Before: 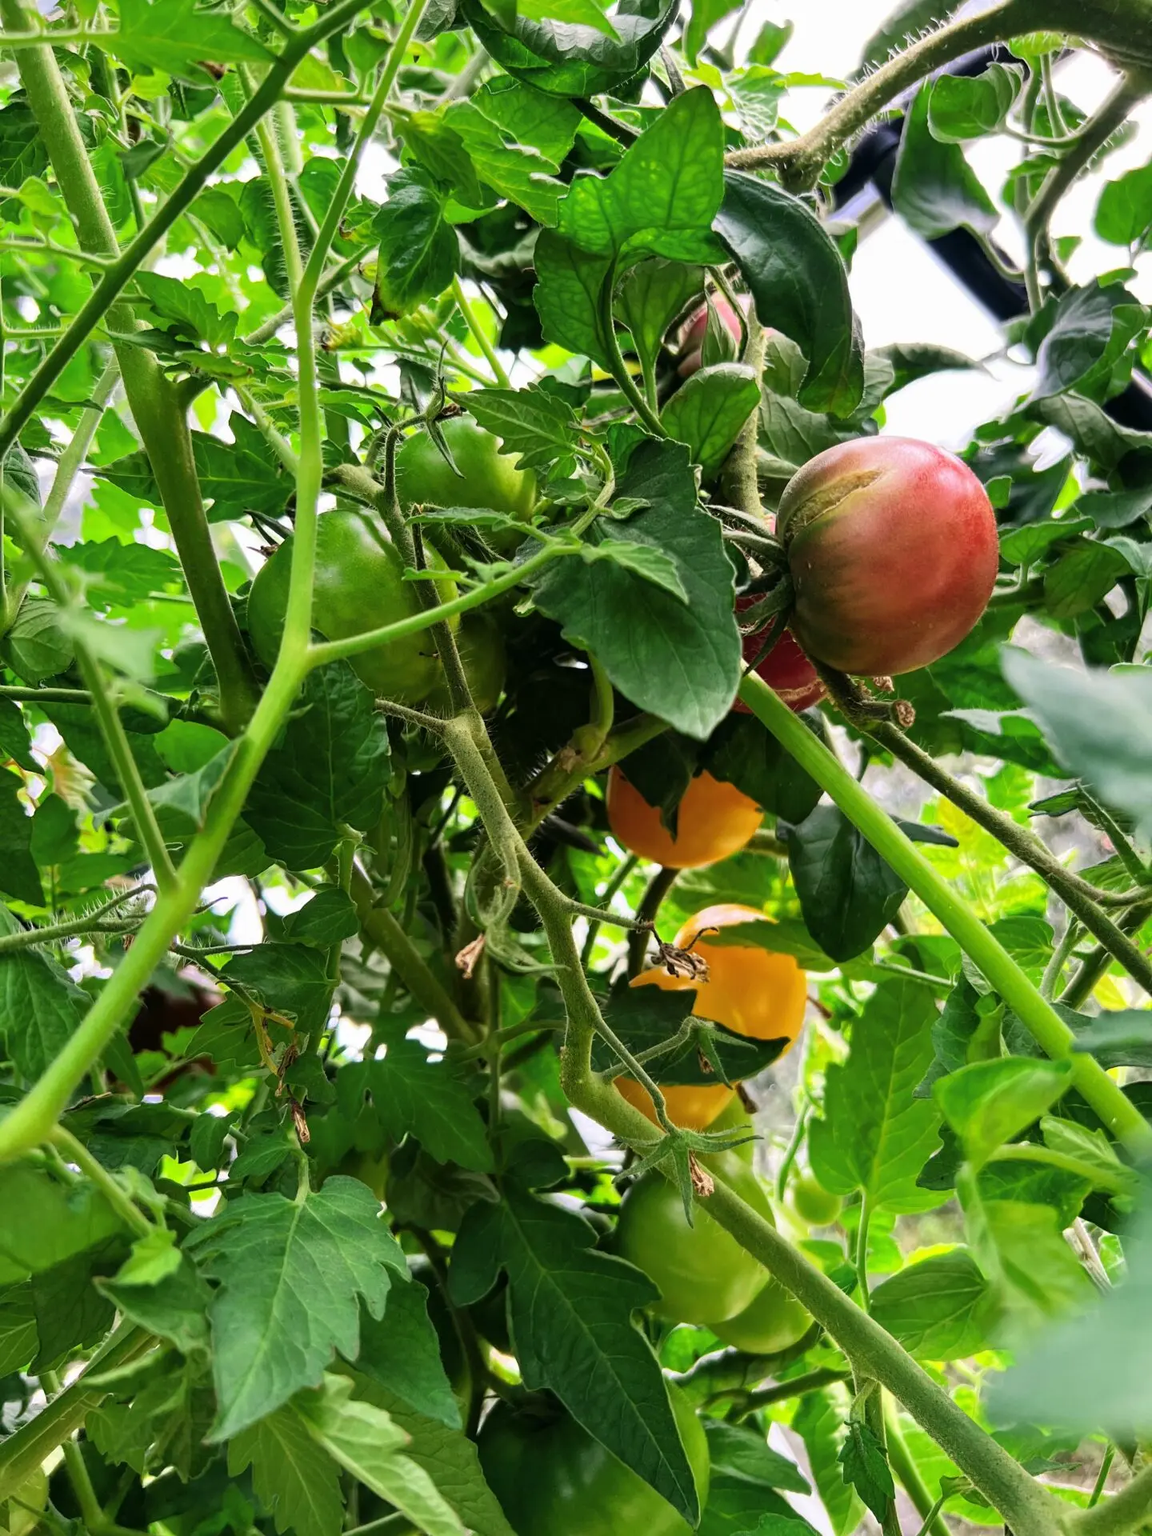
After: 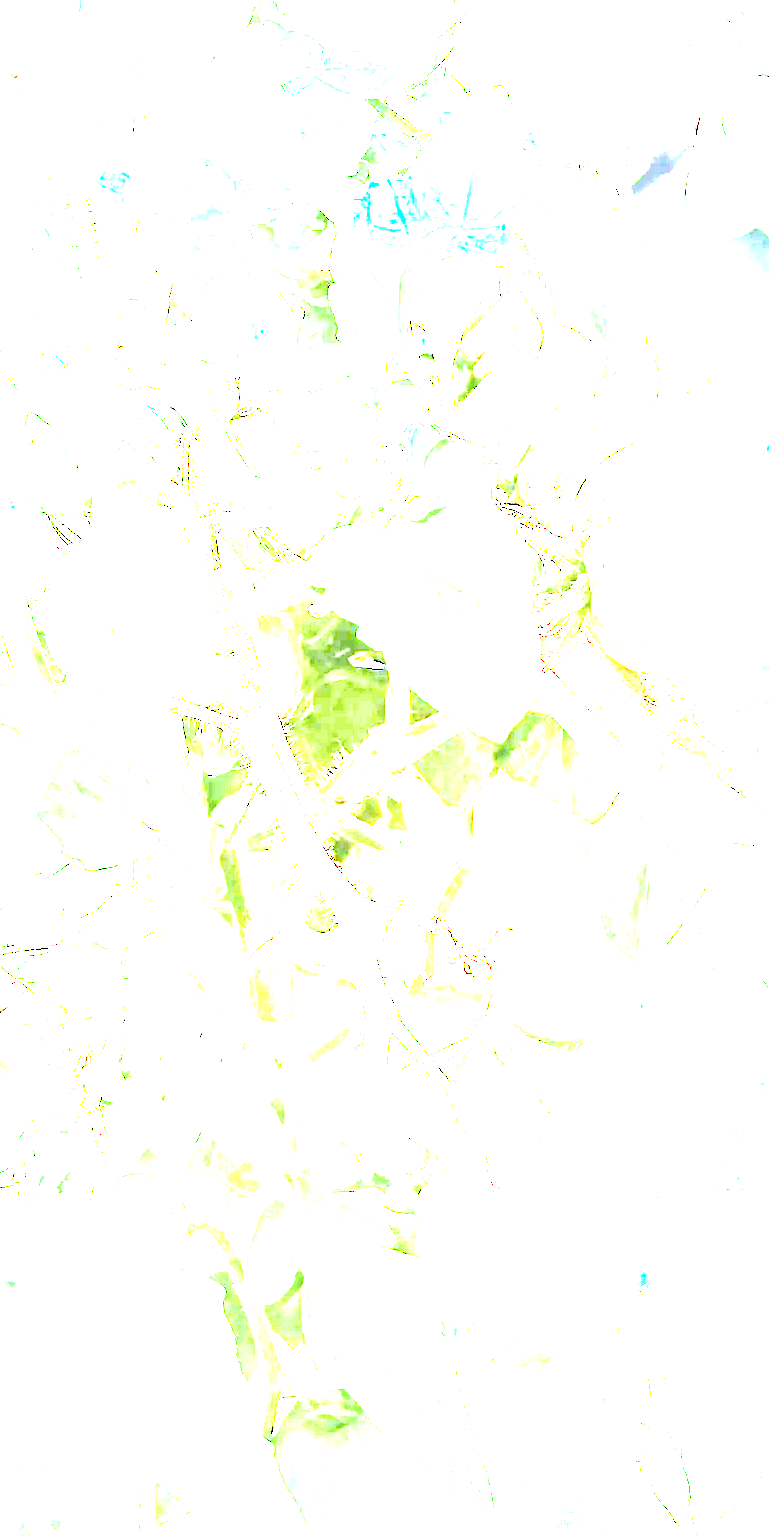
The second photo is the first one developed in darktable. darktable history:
exposure: exposure 8 EV, compensate highlight preservation false
crop and rotate: left 17.732%, right 15.423%
color correction: highlights a* 9.03, highlights b* 8.71, shadows a* 40, shadows b* 40, saturation 0.8
